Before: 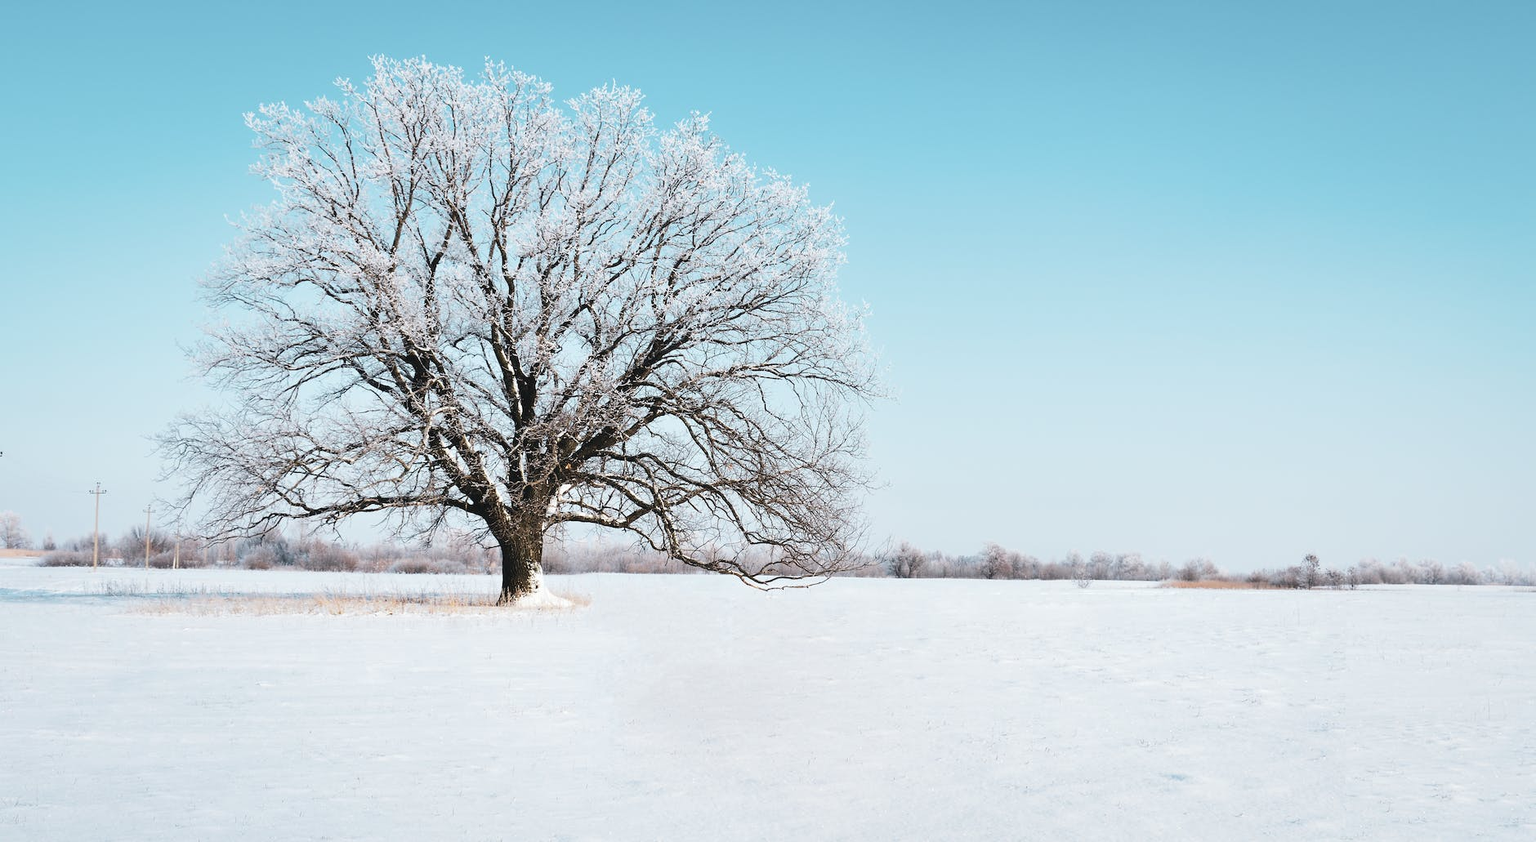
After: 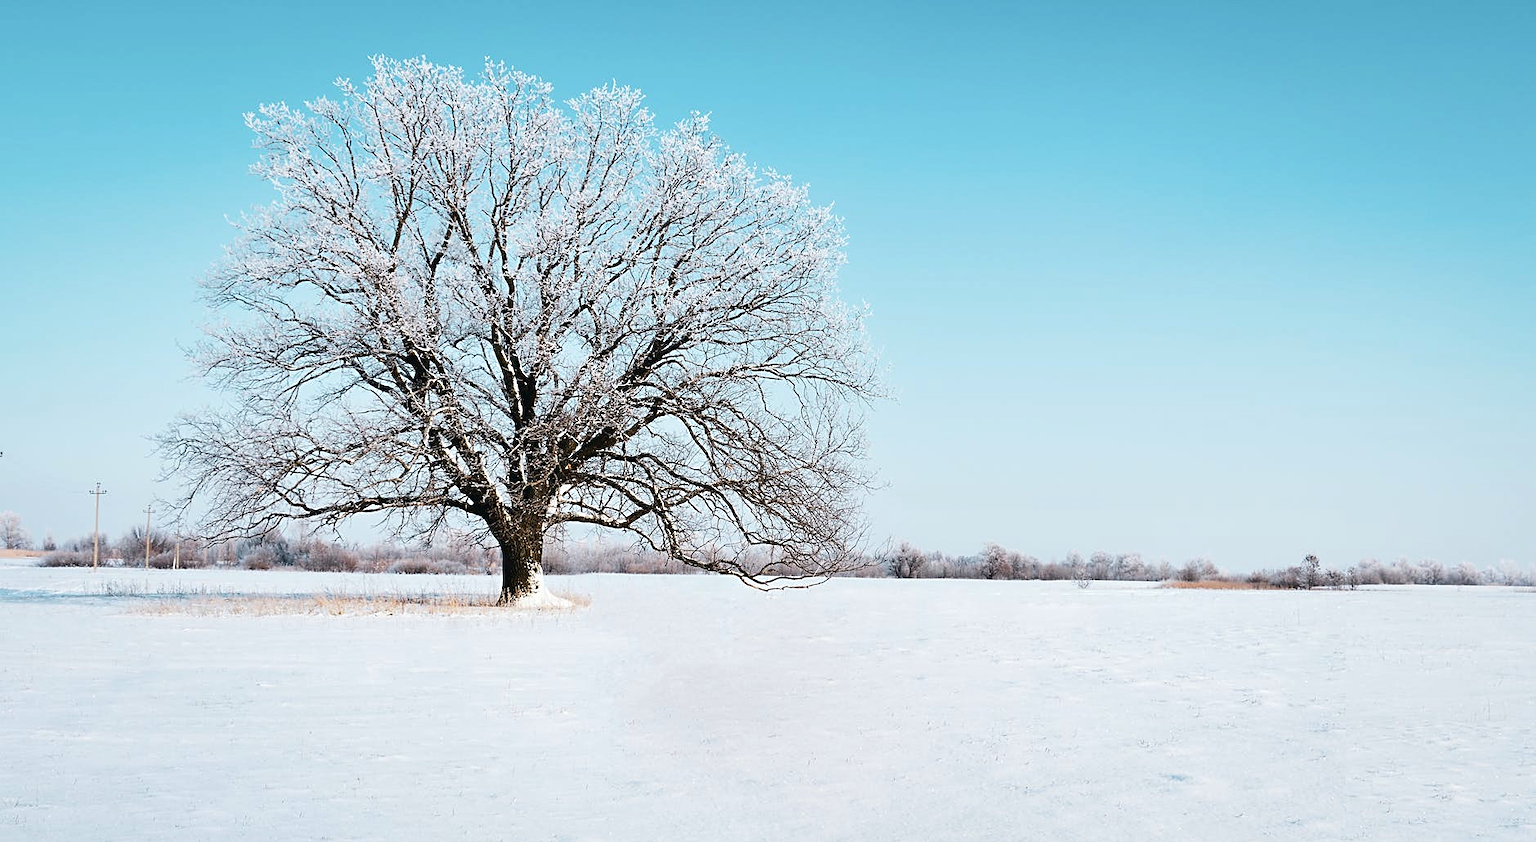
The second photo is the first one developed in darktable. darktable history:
sharpen: on, module defaults
contrast brightness saturation: contrast 0.12, brightness -0.12, saturation 0.2
